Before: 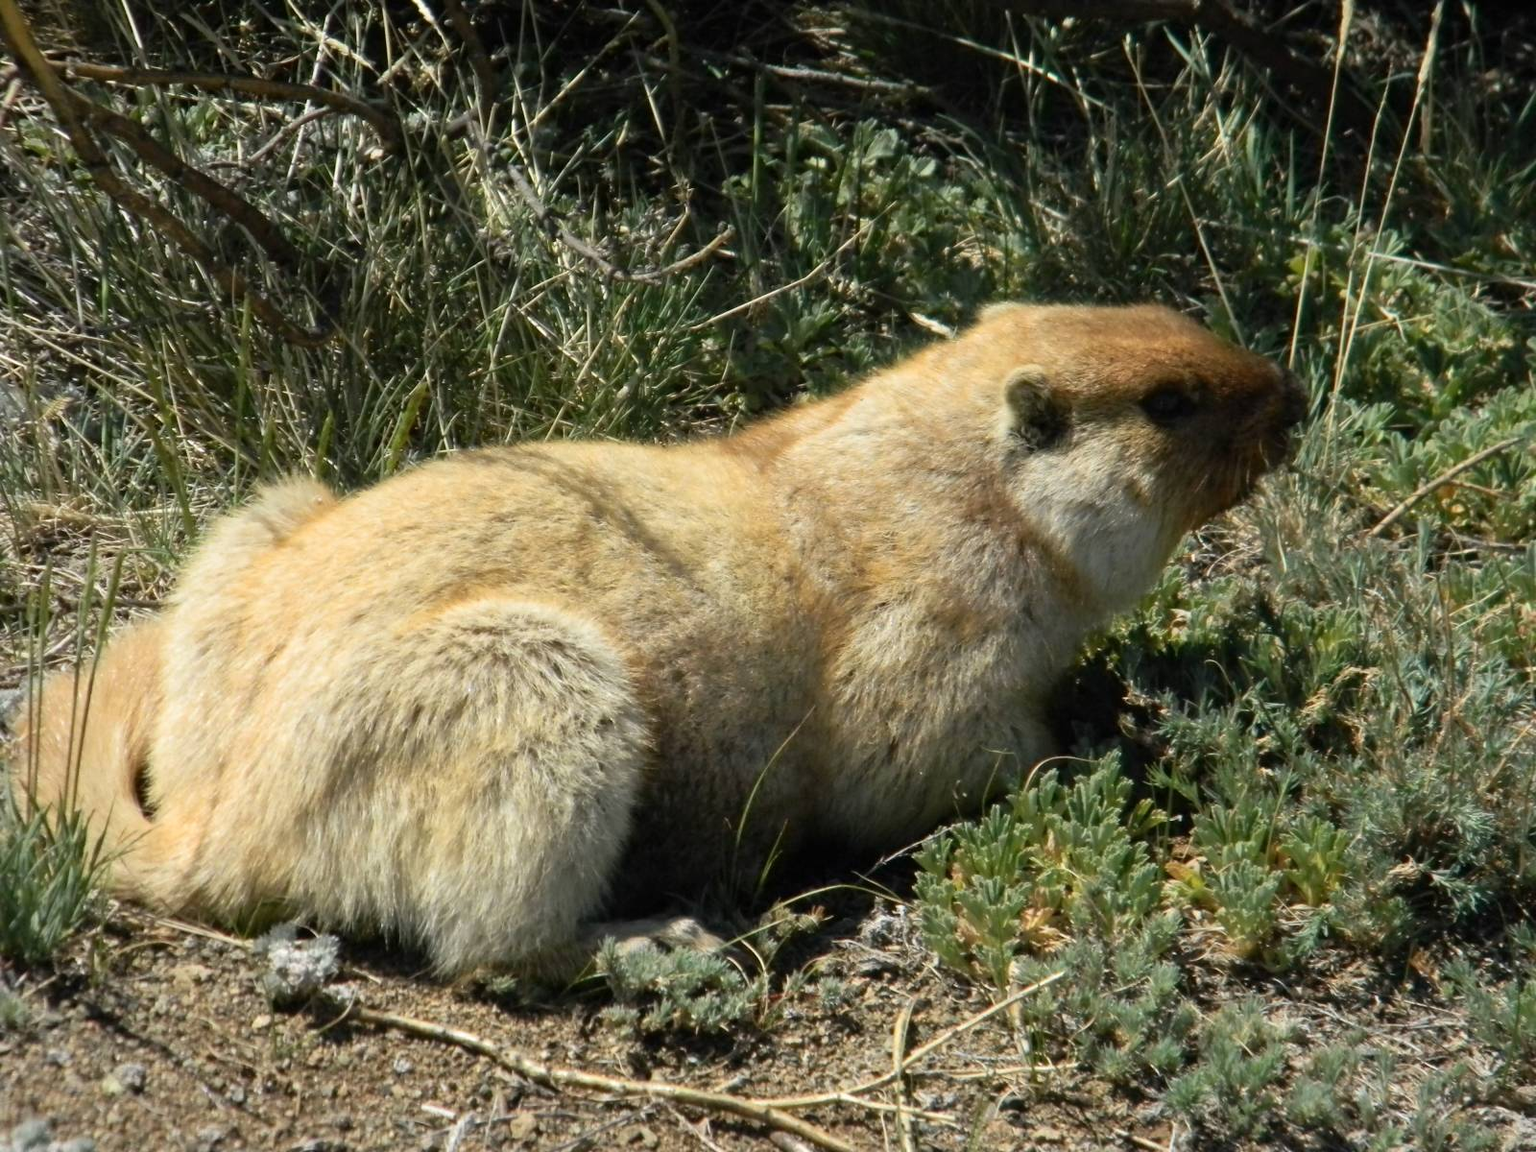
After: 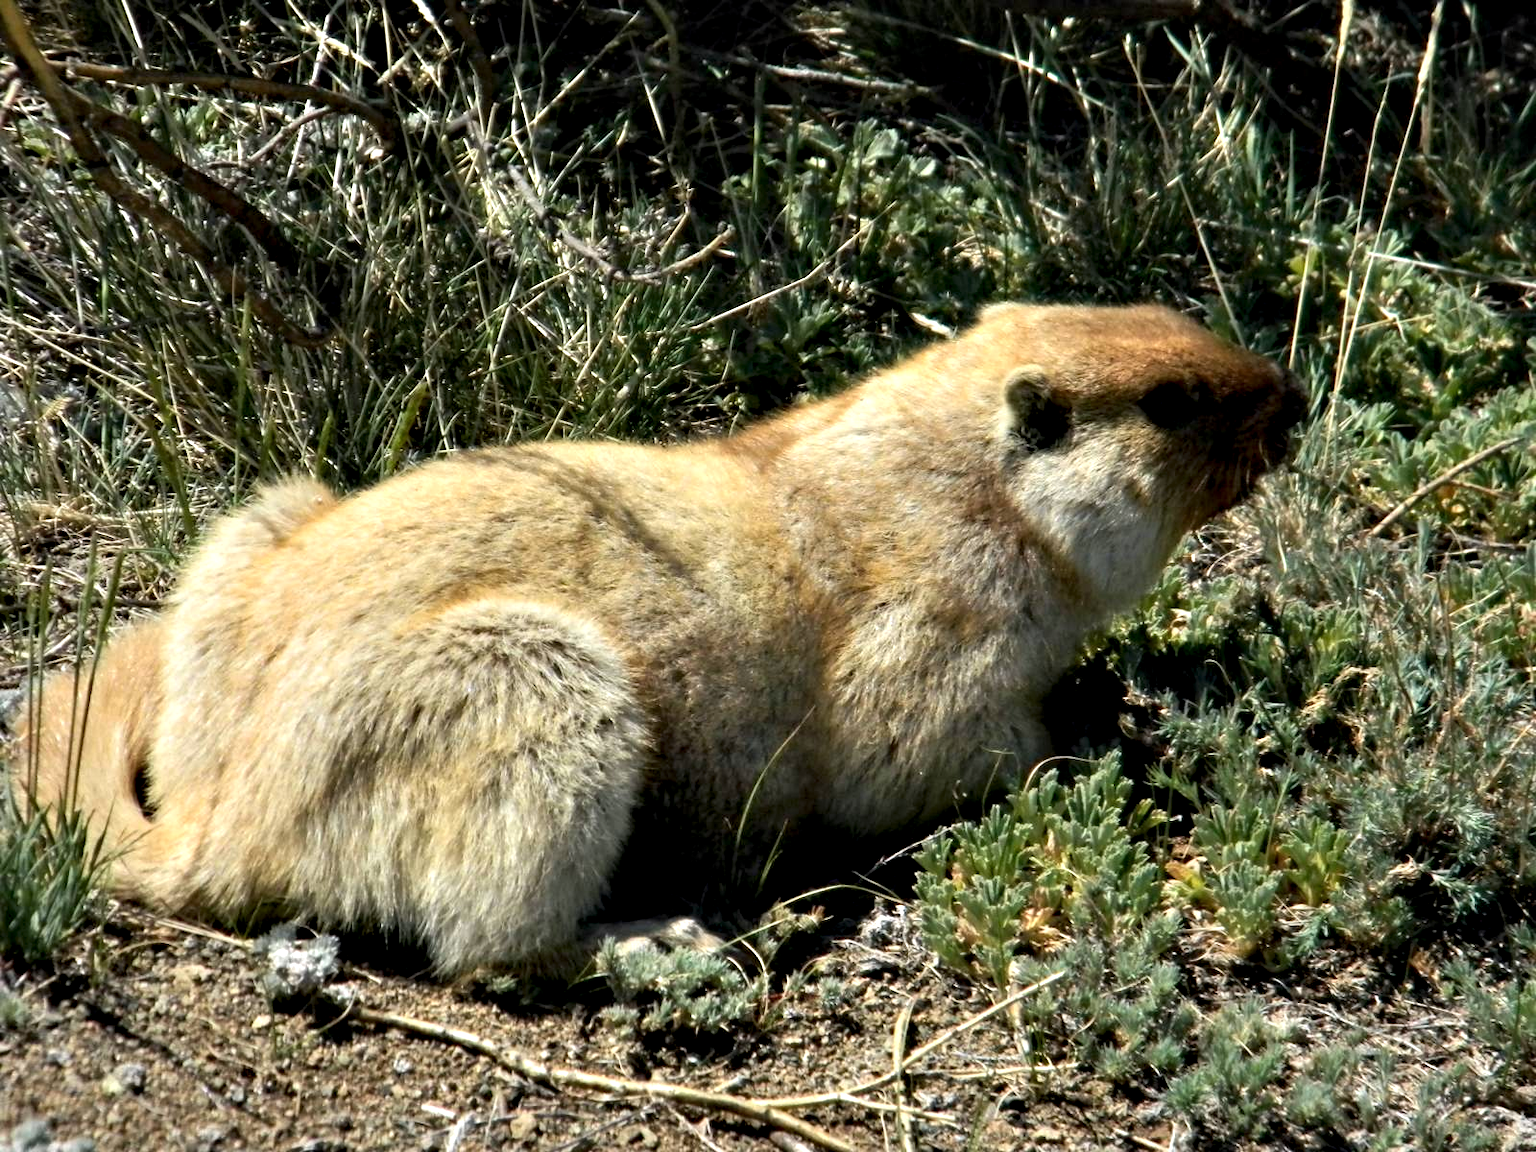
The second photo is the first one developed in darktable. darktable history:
contrast equalizer: octaves 7, y [[0.6 ×6], [0.55 ×6], [0 ×6], [0 ×6], [0 ×6]]
tone equalizer: edges refinement/feathering 500, mask exposure compensation -1.57 EV, preserve details no
